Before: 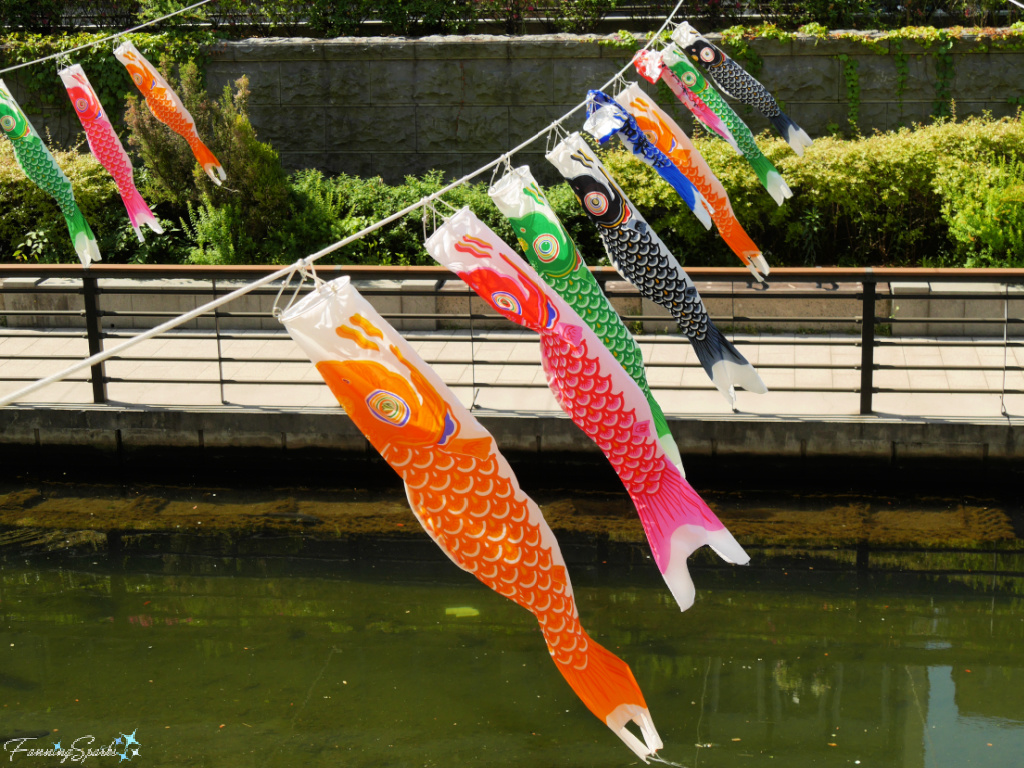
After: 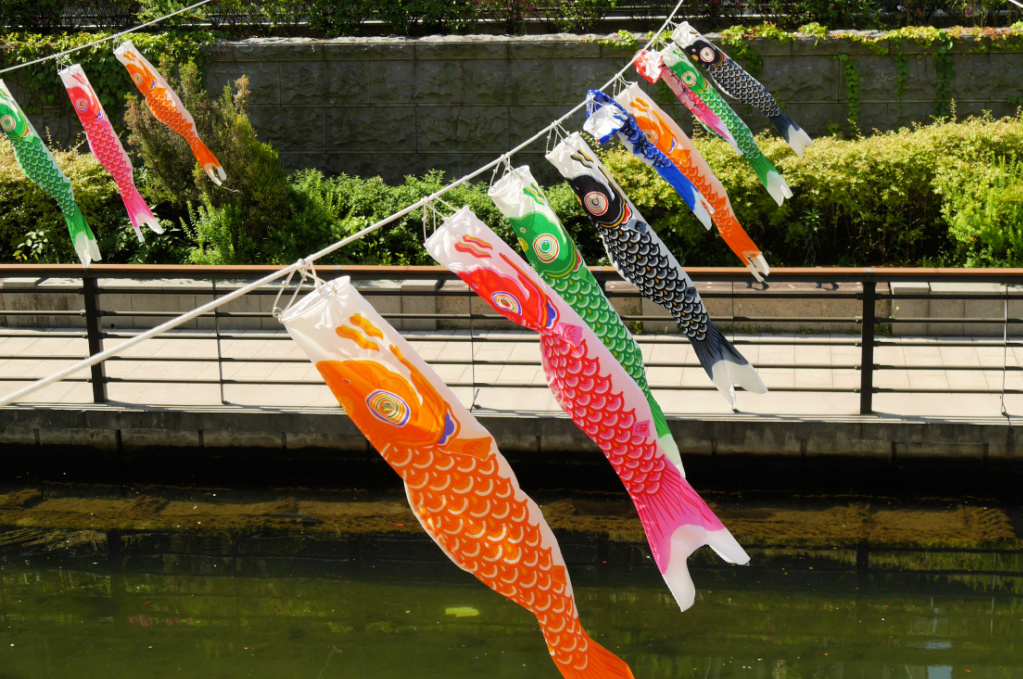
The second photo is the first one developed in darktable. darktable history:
crop and rotate: top 0%, bottom 11.564%
